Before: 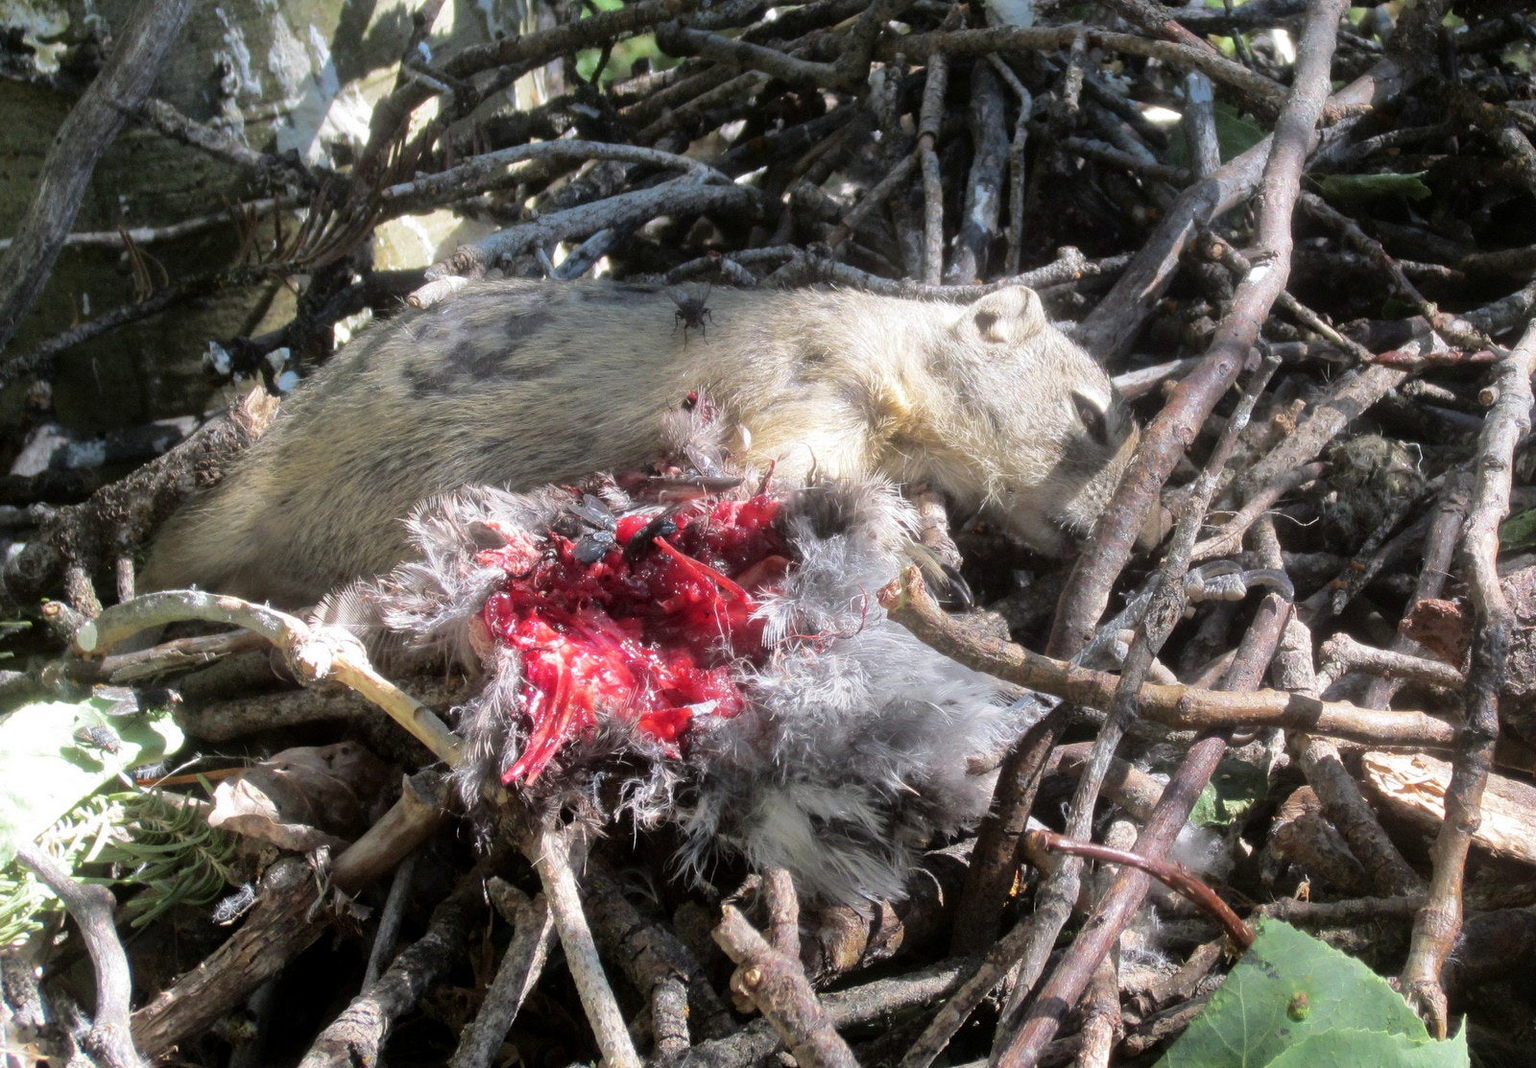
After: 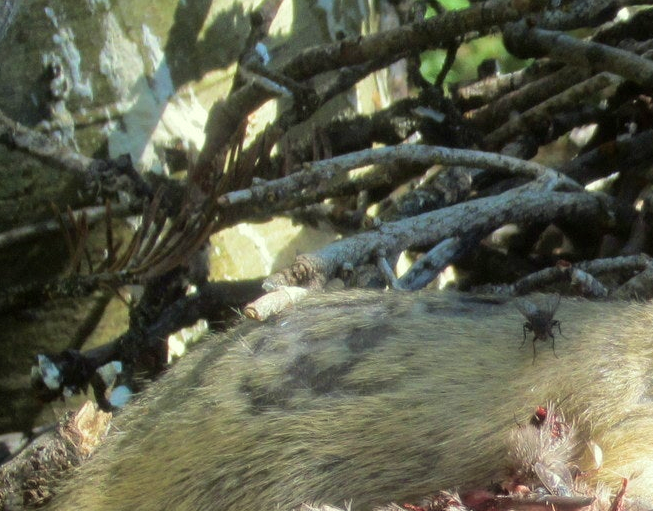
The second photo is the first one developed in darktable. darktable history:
crop and rotate: left 11.26%, top 0.109%, right 47.878%, bottom 53.973%
velvia: on, module defaults
color correction: highlights a* -5.92, highlights b* 11.01
